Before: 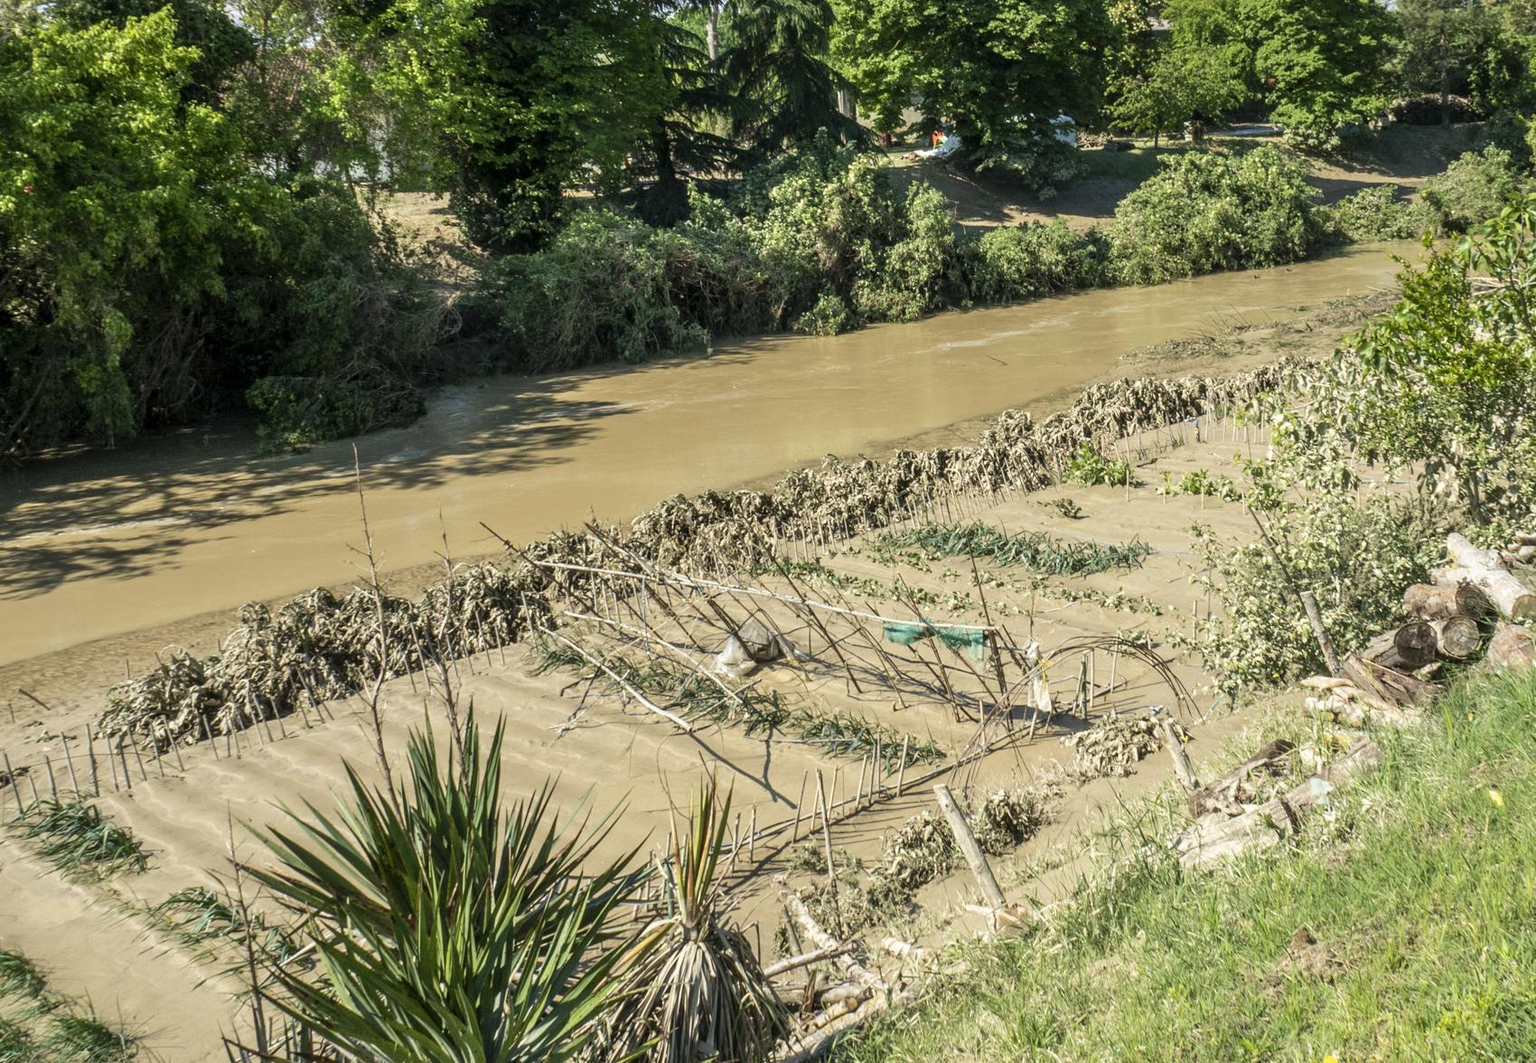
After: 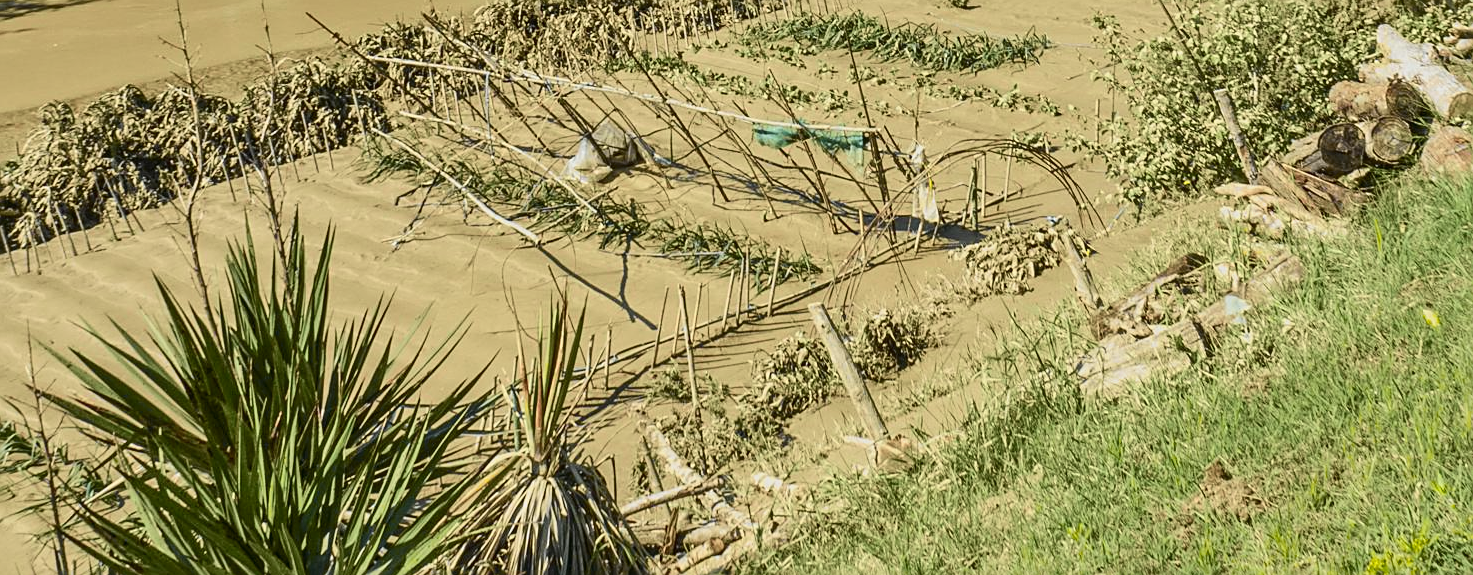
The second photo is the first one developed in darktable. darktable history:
crop and rotate: left 13.306%, top 48.129%, bottom 2.928%
tone curve: curves: ch0 [(0, 0.018) (0.036, 0.038) (0.15, 0.131) (0.27, 0.247) (0.545, 0.561) (0.761, 0.761) (1, 0.919)]; ch1 [(0, 0) (0.179, 0.173) (0.322, 0.32) (0.429, 0.431) (0.502, 0.5) (0.519, 0.522) (0.562, 0.588) (0.625, 0.67) (0.711, 0.745) (1, 1)]; ch2 [(0, 0) (0.29, 0.295) (0.404, 0.436) (0.497, 0.499) (0.521, 0.523) (0.561, 0.605) (0.657, 0.655) (0.712, 0.764) (1, 1)], color space Lab, independent channels, preserve colors none
shadows and highlights: shadows 22.7, highlights -48.71, soften with gaussian
sharpen: on, module defaults
